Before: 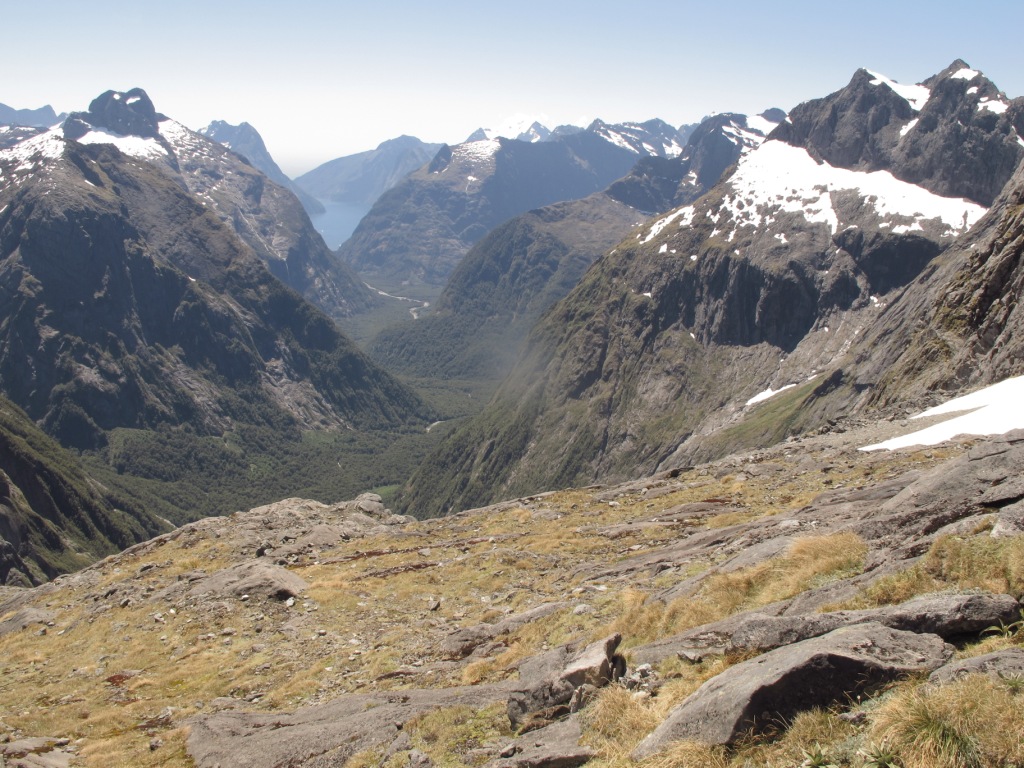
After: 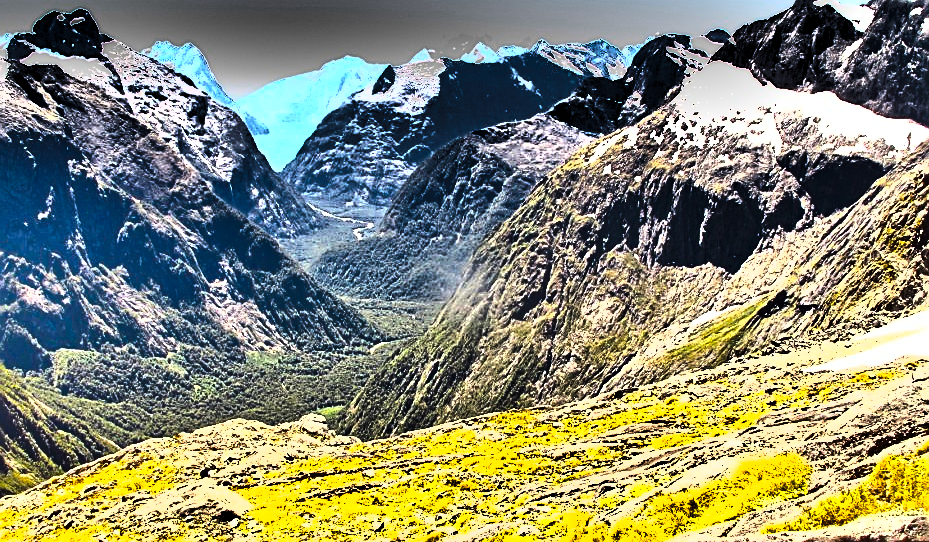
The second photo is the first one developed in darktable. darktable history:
color balance rgb: power › hue 207.64°, linear chroma grading › global chroma 8.689%, perceptual saturation grading › global saturation 61.778%, perceptual saturation grading › highlights 19.461%, perceptual saturation grading › shadows -49.999%, global vibrance 29.686%
haze removal: compatibility mode true, adaptive false
sharpen: amount 1.009
crop: left 5.489%, top 10.288%, right 3.705%, bottom 19.063%
exposure: black level correction 0, exposure 1.332 EV, compensate highlight preservation false
shadows and highlights: shadows 20.89, highlights -81.43, highlights color adjustment 0.735%, soften with gaussian
tone equalizer: -8 EV 1.99 EV, -7 EV 1.96 EV, -6 EV 1.97 EV, -5 EV 1.98 EV, -4 EV 2 EV, -3 EV 1.49 EV, -2 EV 0.983 EV, -1 EV 0.514 EV, edges refinement/feathering 500, mask exposure compensation -1.57 EV, preserve details guided filter
